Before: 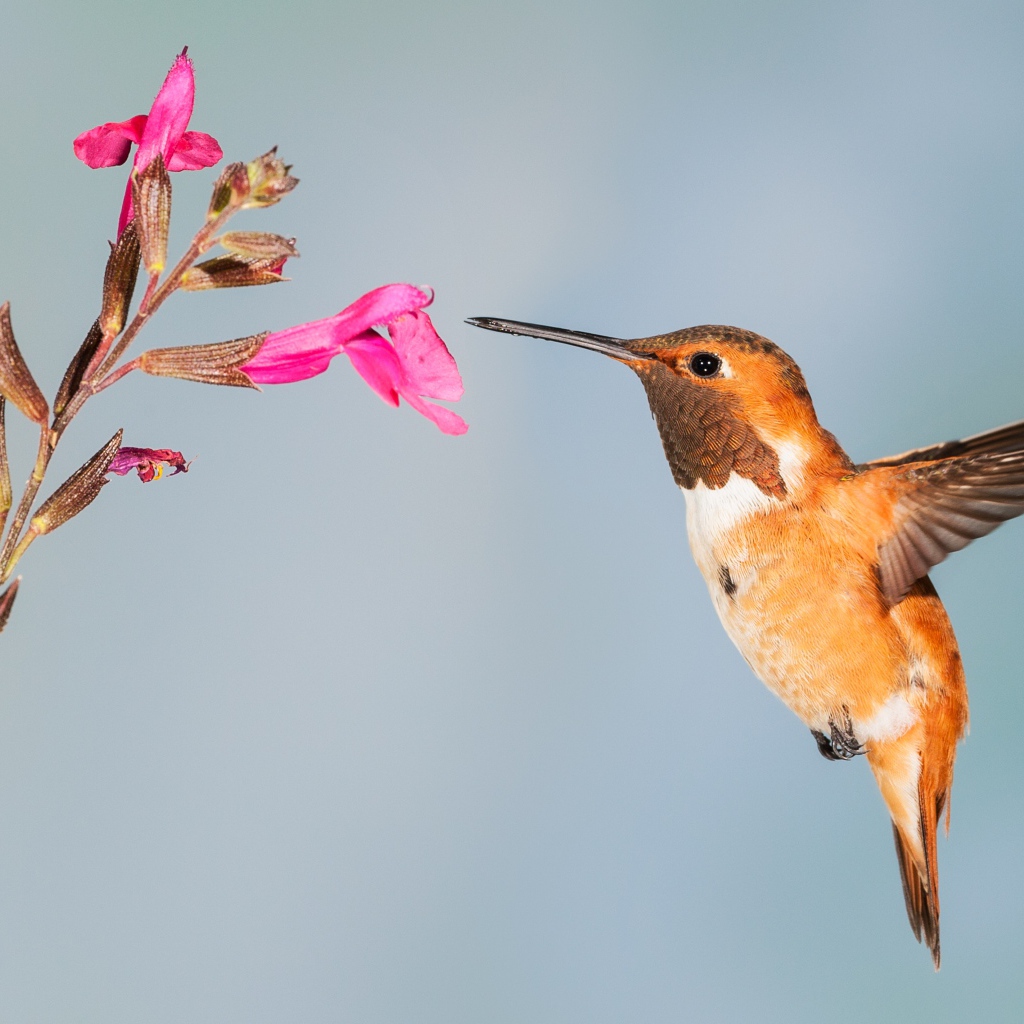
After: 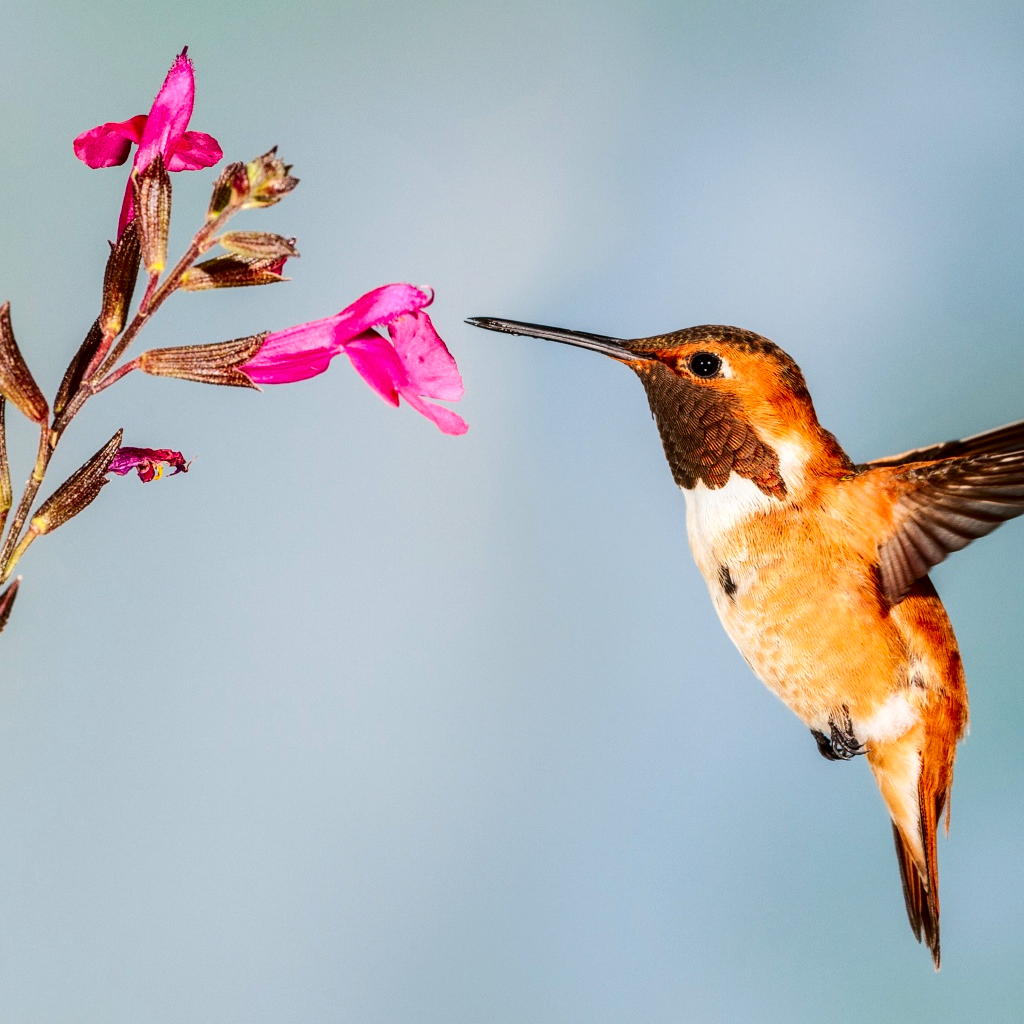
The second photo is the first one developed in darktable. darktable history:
contrast brightness saturation: contrast 0.21, brightness -0.11, saturation 0.21
local contrast: detail 130%
